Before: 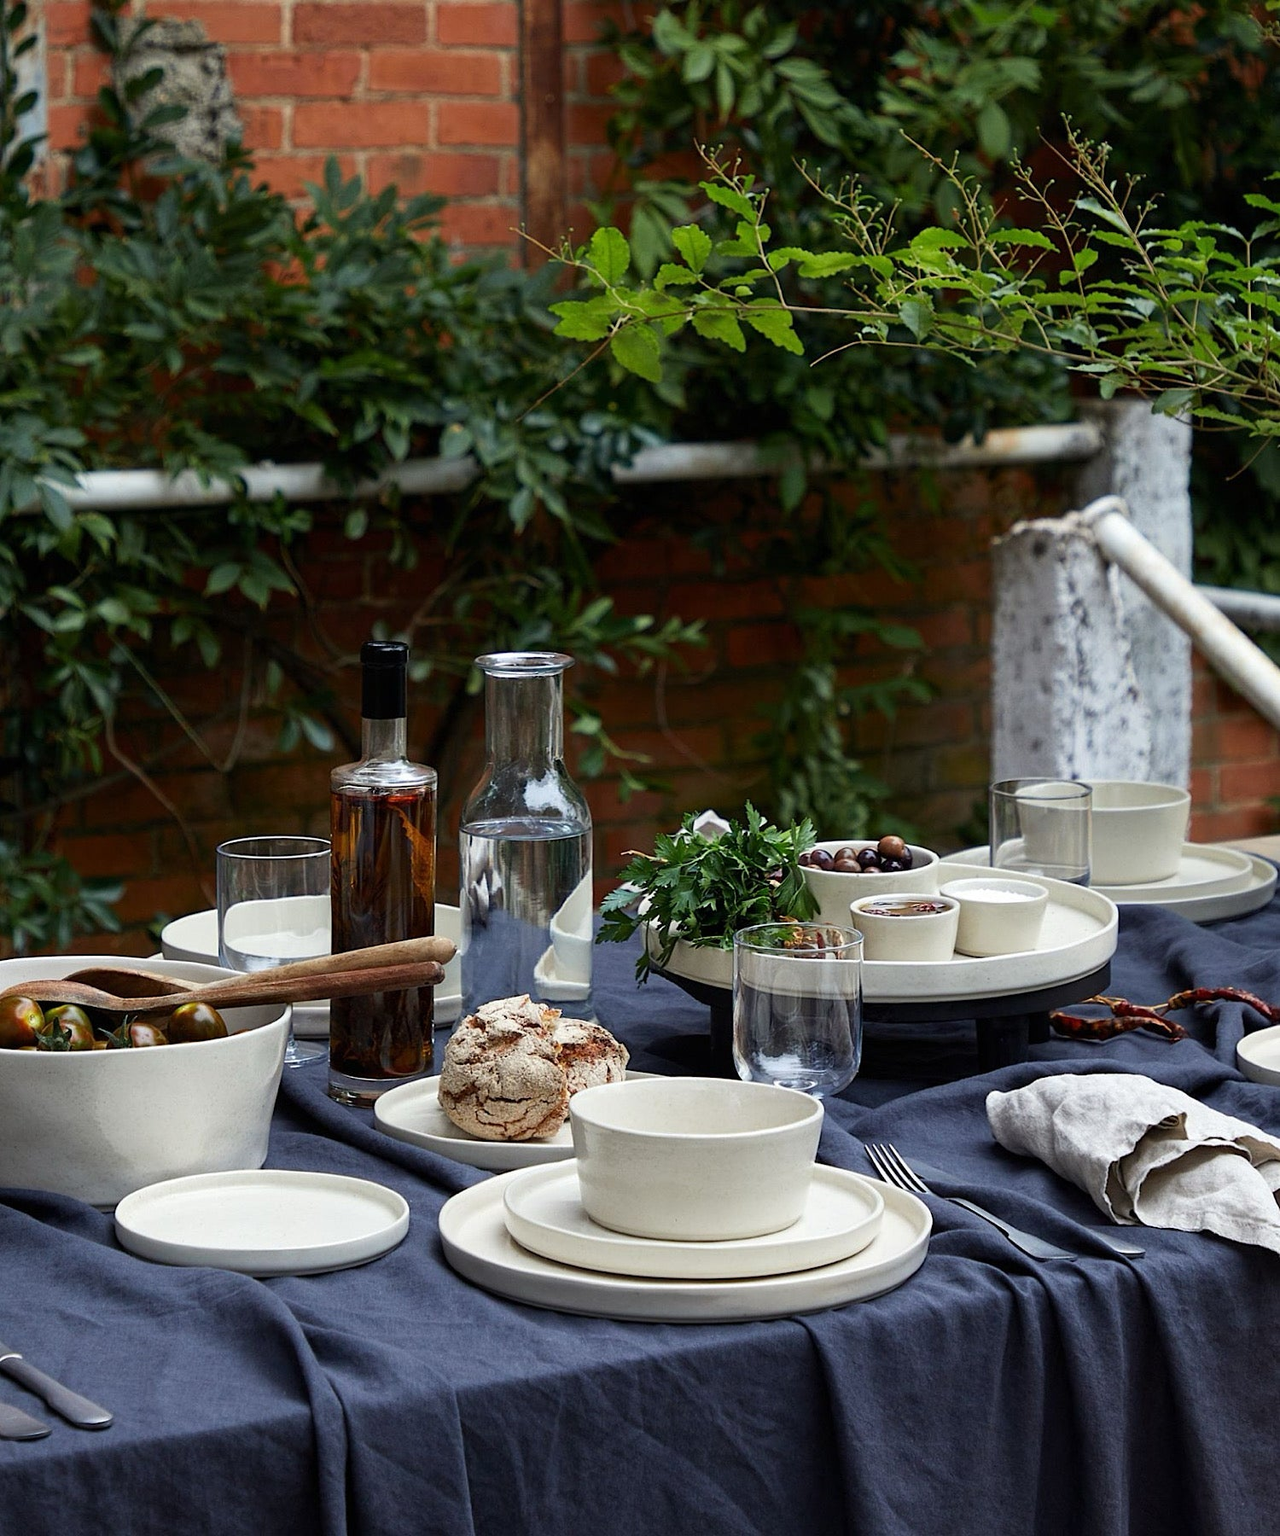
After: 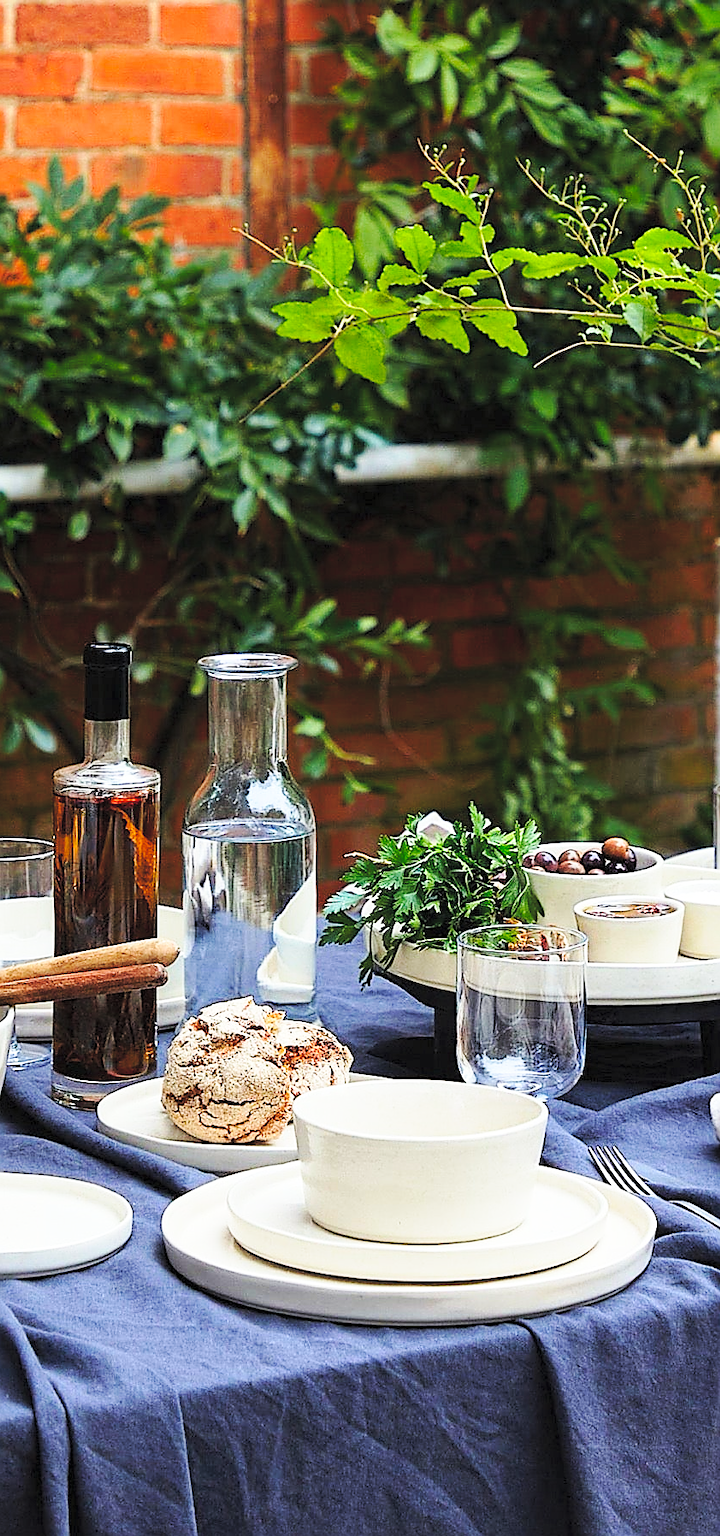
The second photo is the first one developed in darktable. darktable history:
base curve: curves: ch0 [(0, 0) (0.028, 0.03) (0.121, 0.232) (0.46, 0.748) (0.859, 0.968) (1, 1)], preserve colors none
contrast brightness saturation: contrast 0.1, brightness 0.3, saturation 0.14
color balance rgb: perceptual saturation grading › global saturation 8.89%, saturation formula JzAzBz (2021)
sharpen: radius 1.4, amount 1.25, threshold 0.7
crop: left 21.674%, right 22.086%
